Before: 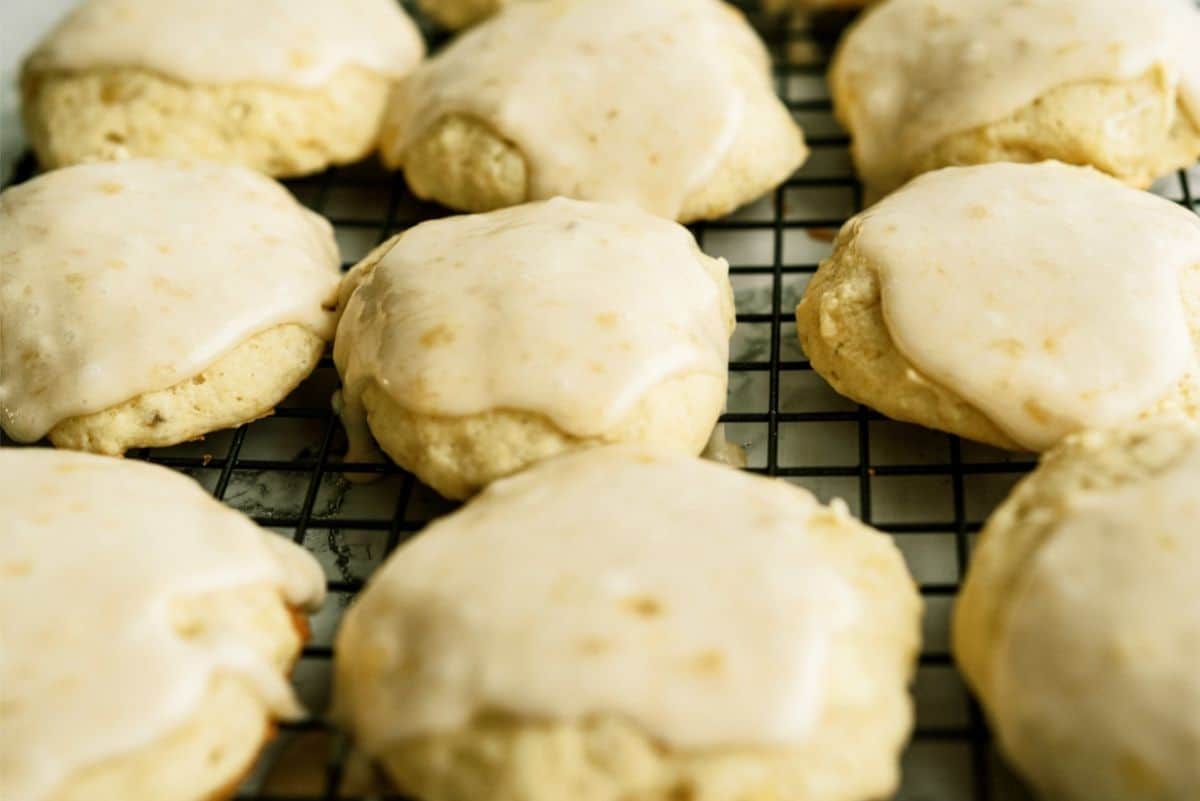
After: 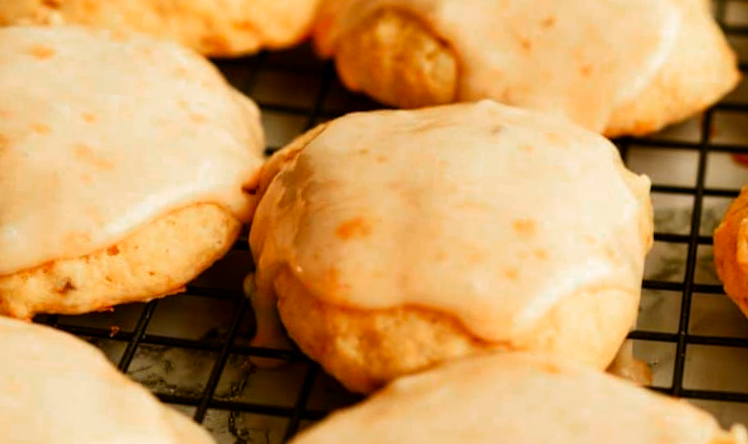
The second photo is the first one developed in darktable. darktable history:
crop and rotate: angle -4.99°, left 2.122%, top 6.945%, right 27.566%, bottom 30.519%
rgb levels: mode RGB, independent channels, levels [[0, 0.5, 1], [0, 0.521, 1], [0, 0.536, 1]]
color zones: curves: ch0 [(0.473, 0.374) (0.742, 0.784)]; ch1 [(0.354, 0.737) (0.742, 0.705)]; ch2 [(0.318, 0.421) (0.758, 0.532)]
